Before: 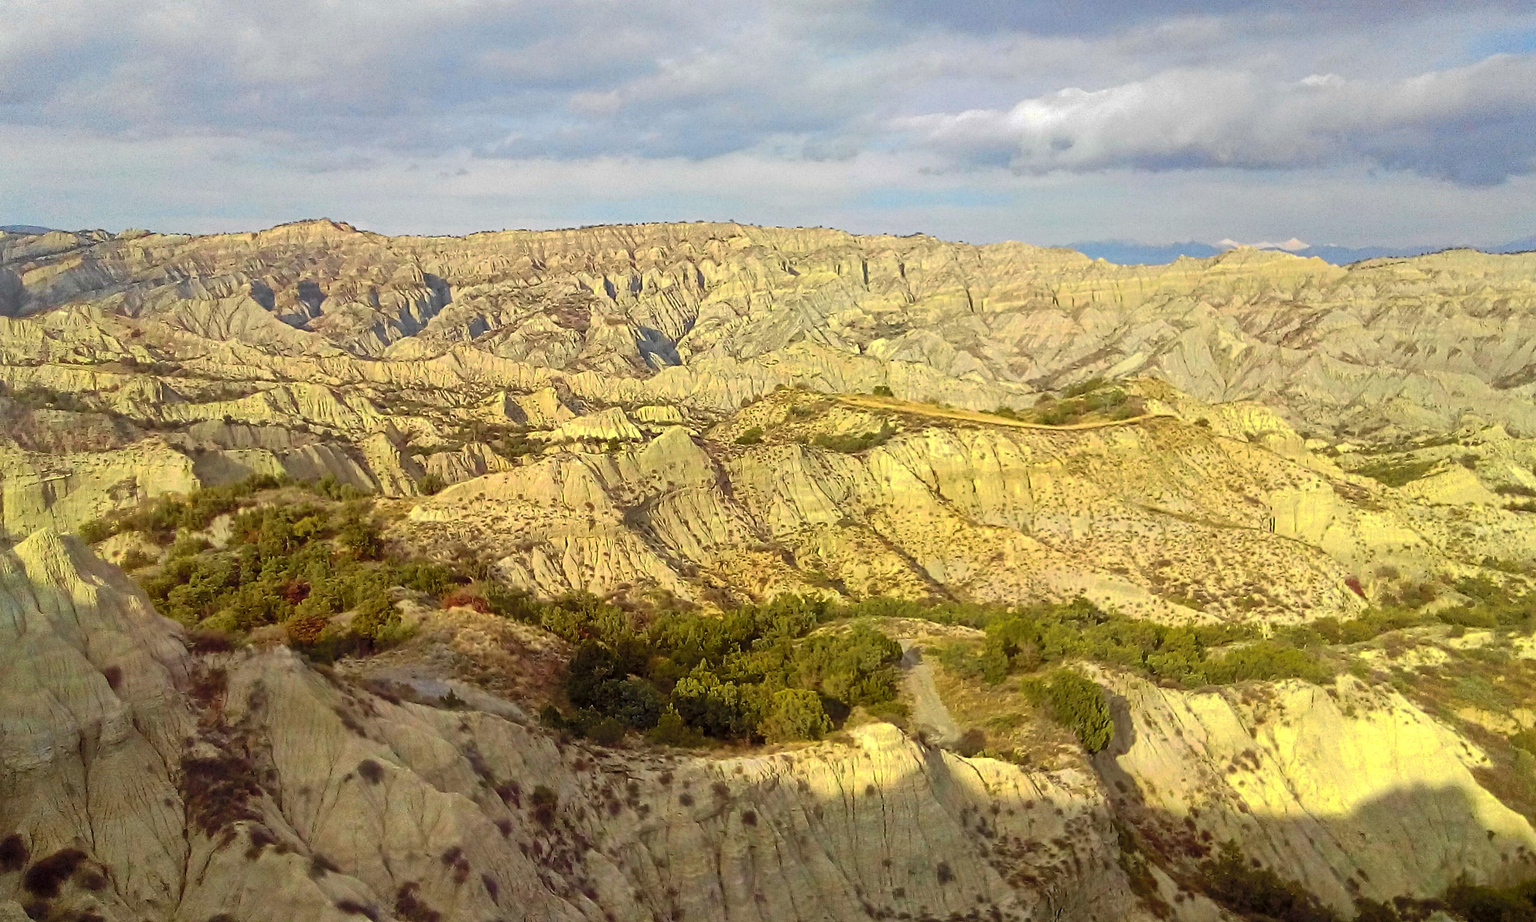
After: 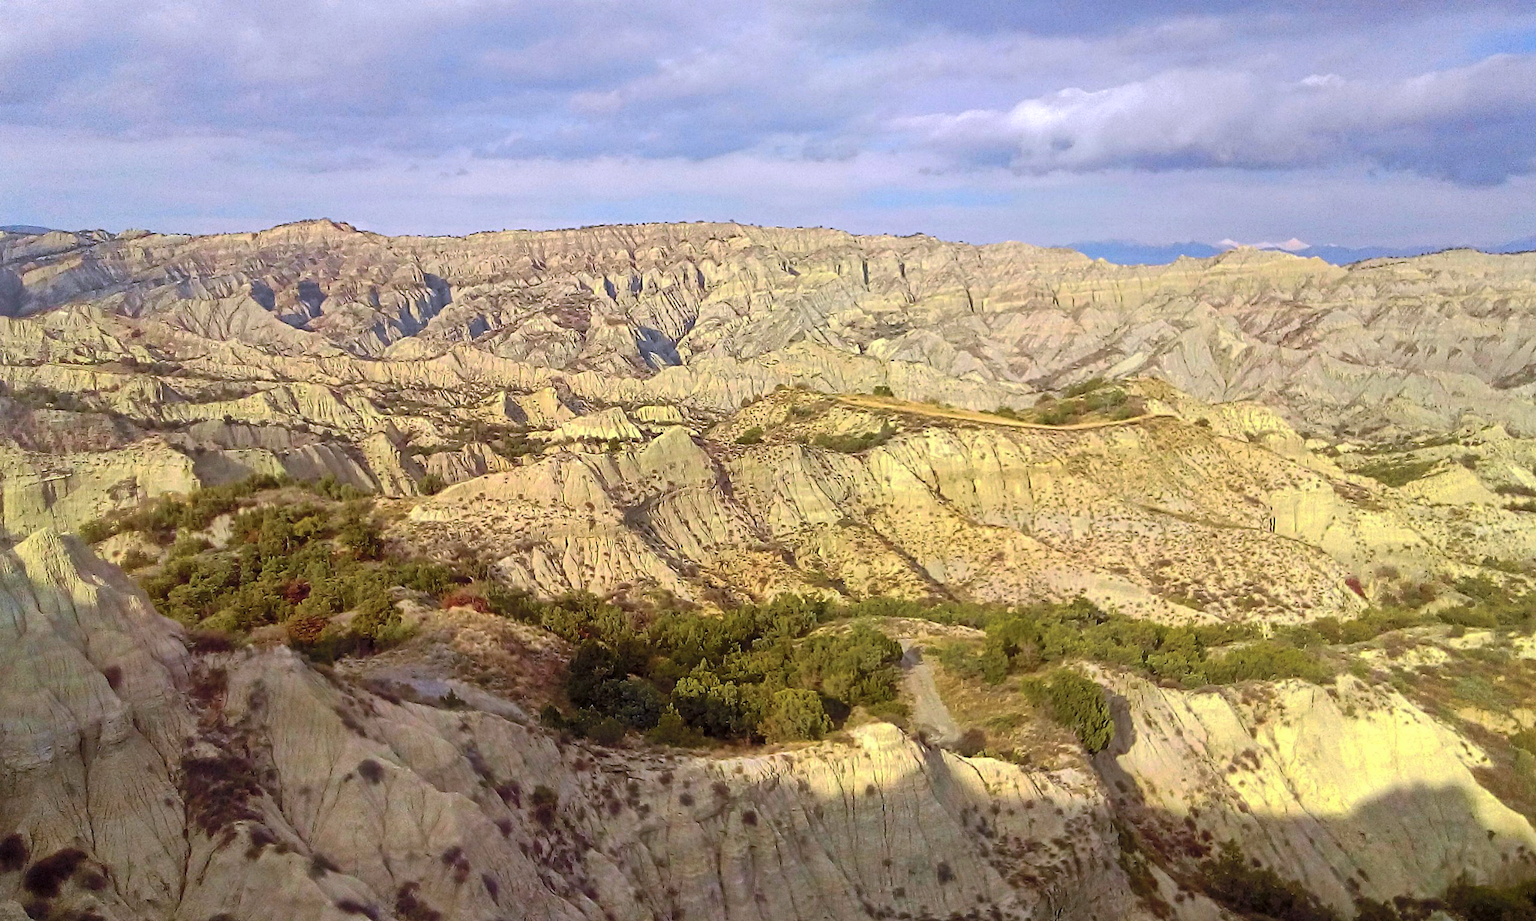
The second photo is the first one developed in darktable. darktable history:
color calibration: illuminant custom, x 0.367, y 0.392, temperature 4437.6 K
